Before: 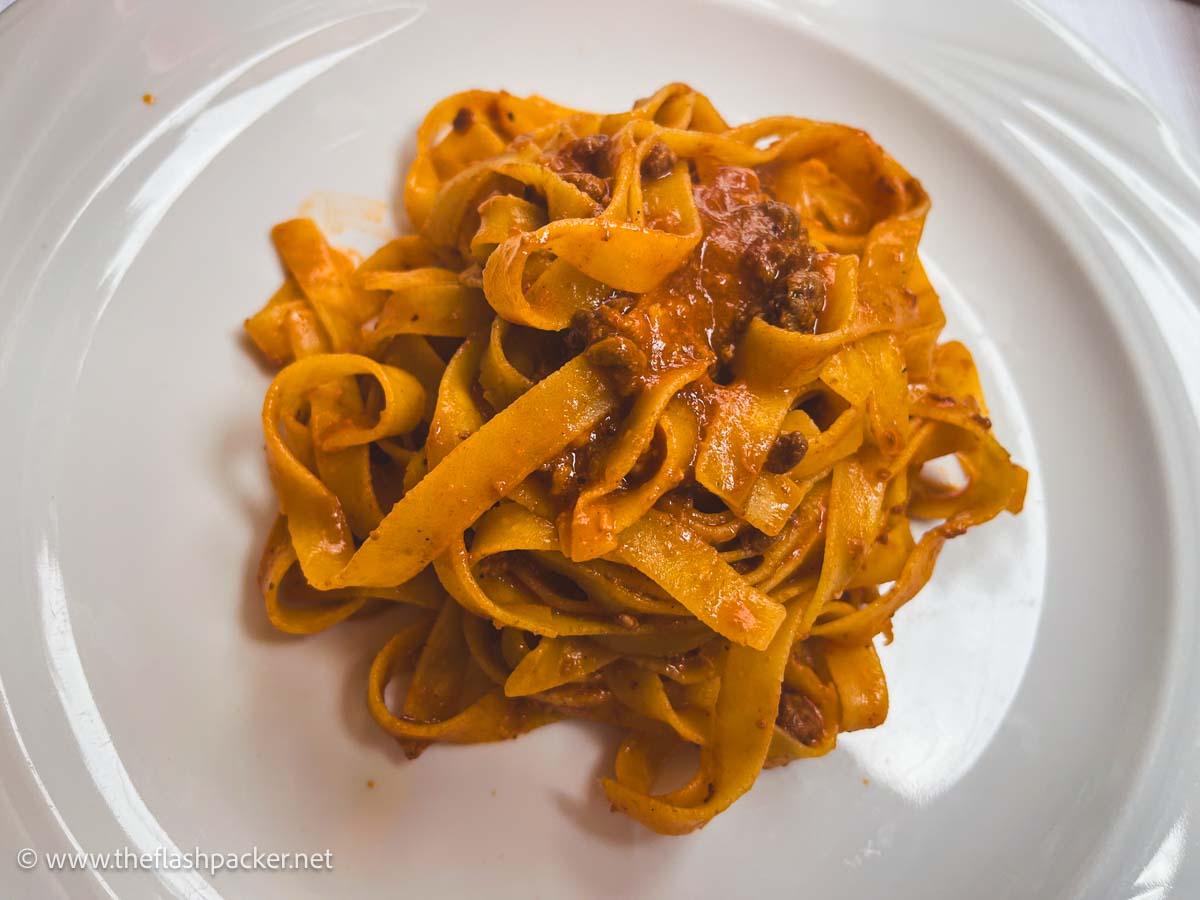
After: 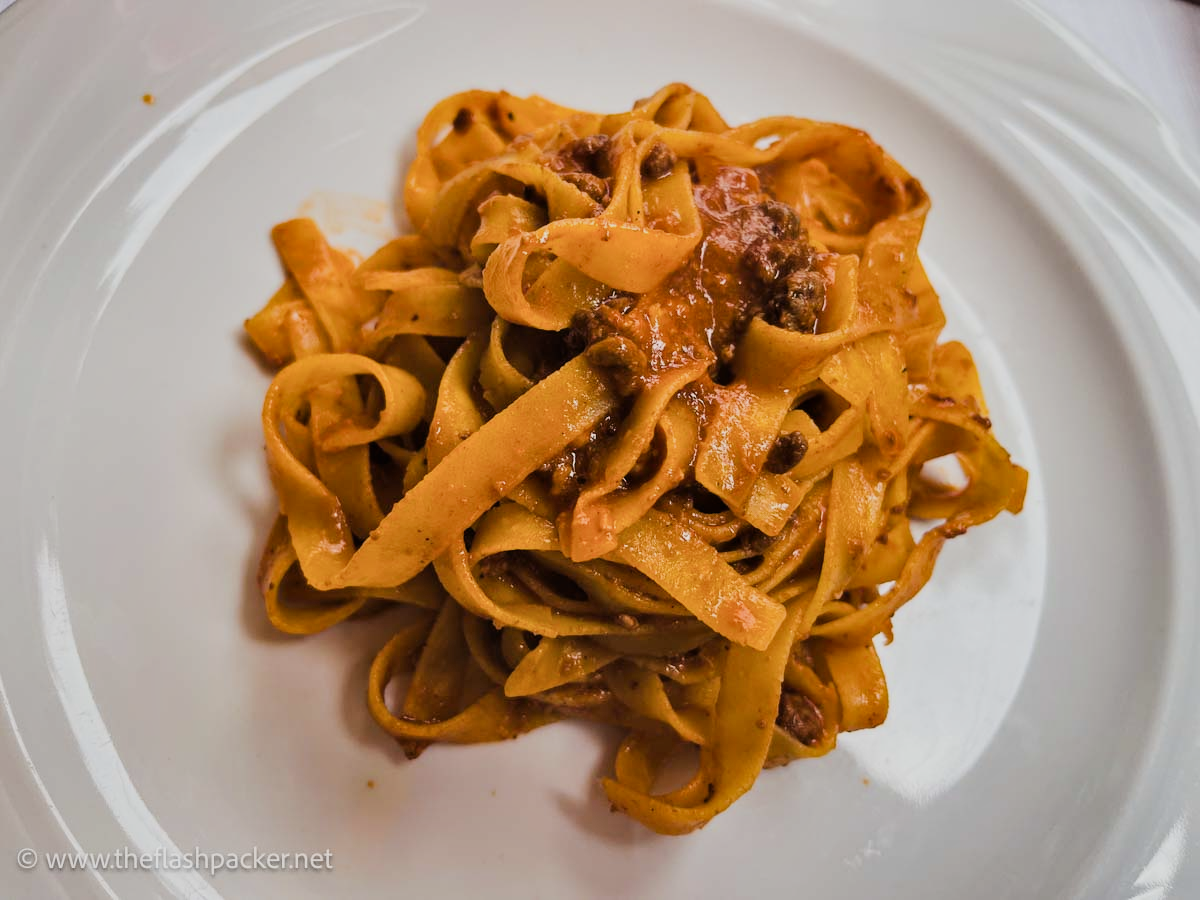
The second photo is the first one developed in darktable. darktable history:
filmic rgb: black relative exposure -7.65 EV, white relative exposure 4.56 EV, hardness 3.61, contrast 1.058
exposure: compensate highlight preservation false
contrast equalizer: octaves 7, y [[0.546, 0.552, 0.554, 0.554, 0.552, 0.546], [0.5 ×6], [0.5 ×6], [0 ×6], [0 ×6]]
